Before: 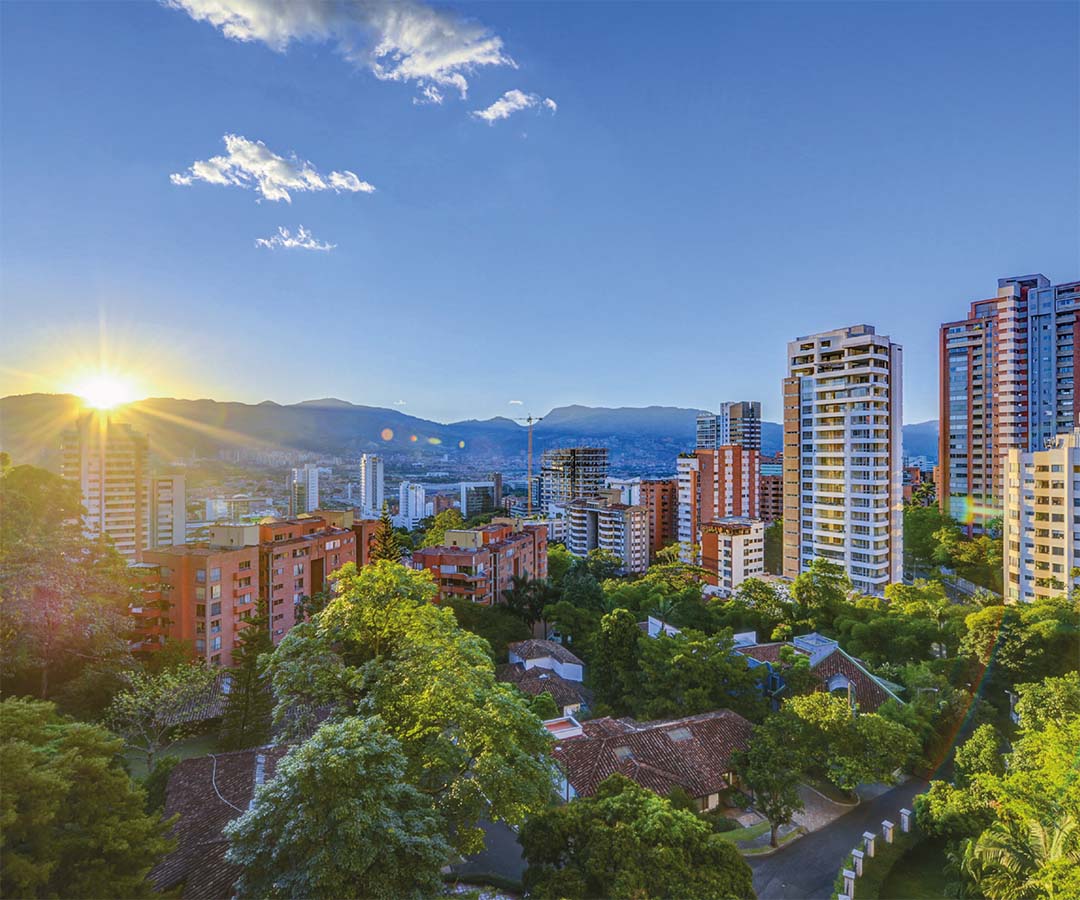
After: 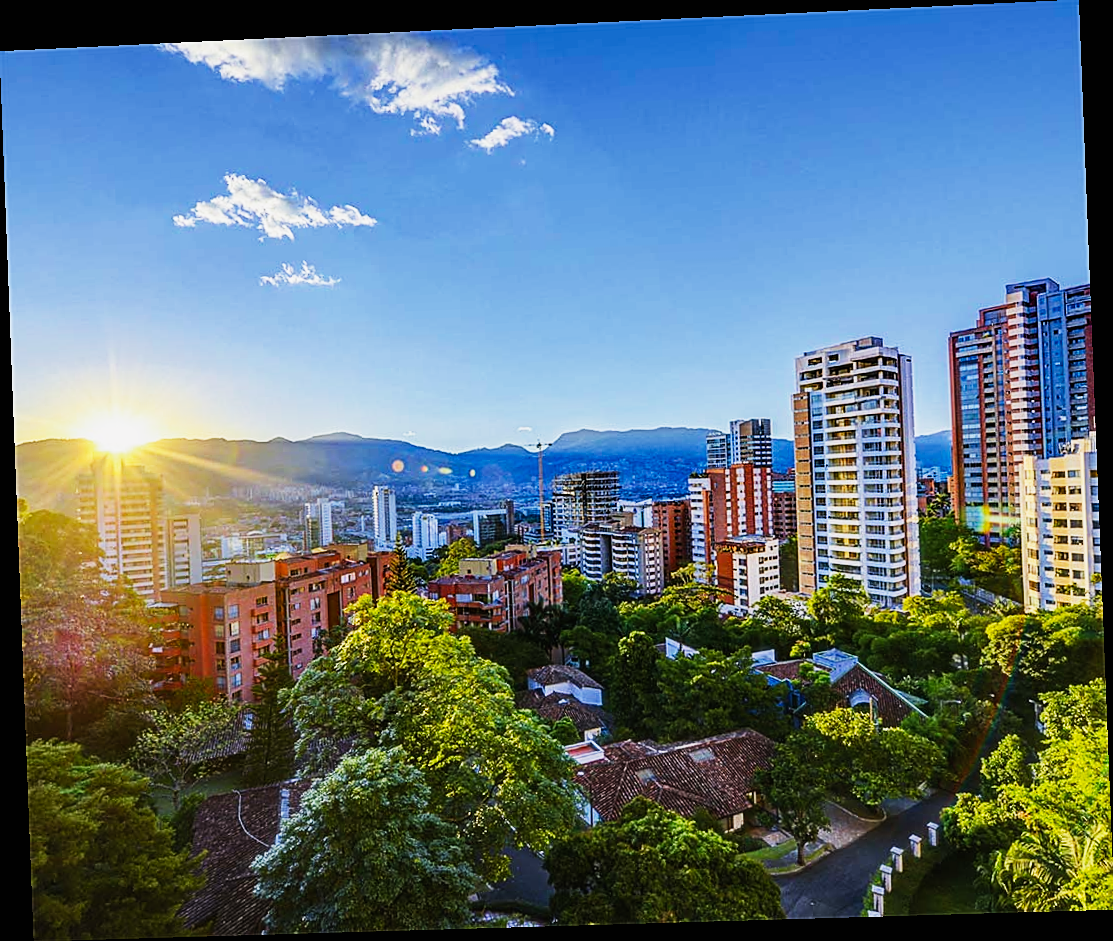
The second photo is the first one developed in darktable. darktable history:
sharpen: on, module defaults
sigmoid: contrast 1.93, skew 0.29, preserve hue 0%
rotate and perspective: rotation -2.22°, lens shift (horizontal) -0.022, automatic cropping off
